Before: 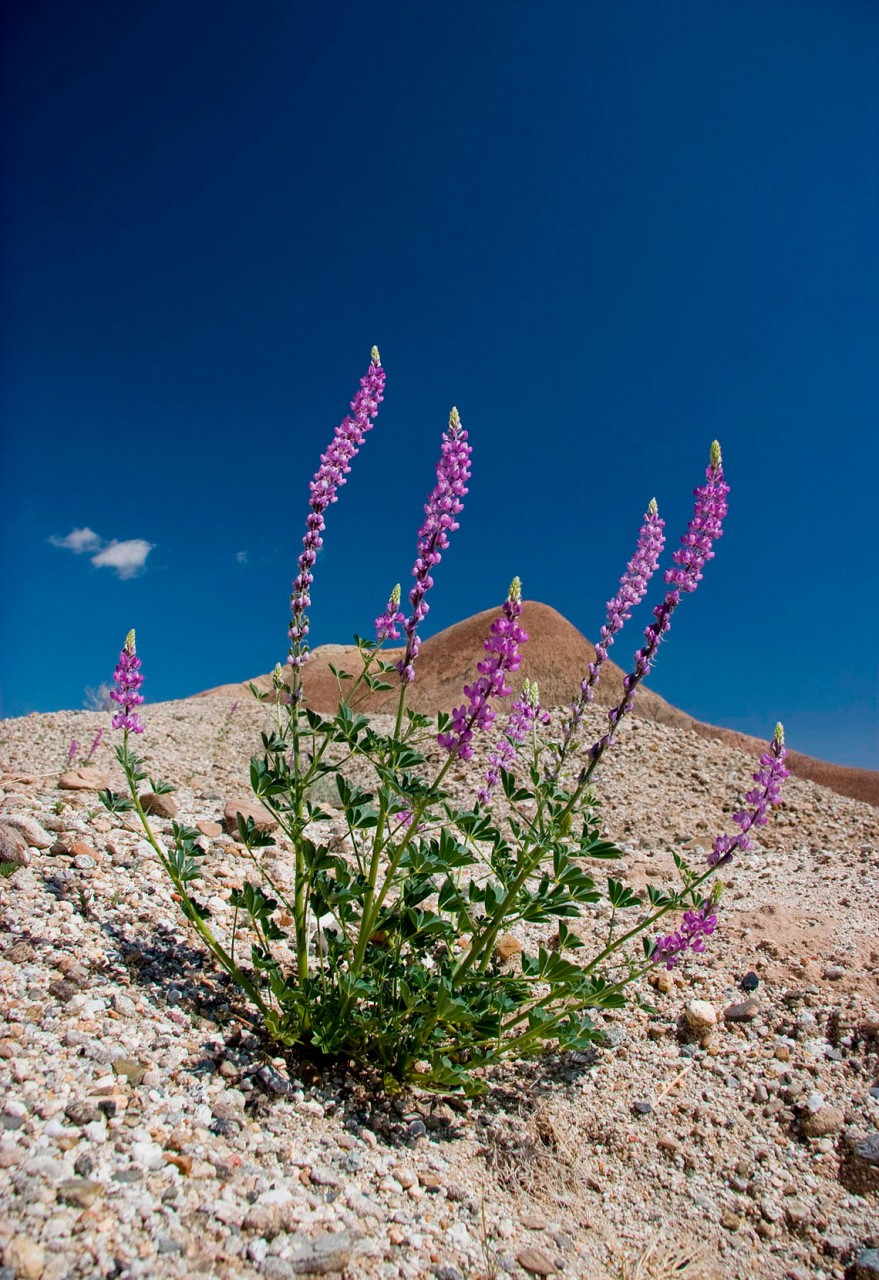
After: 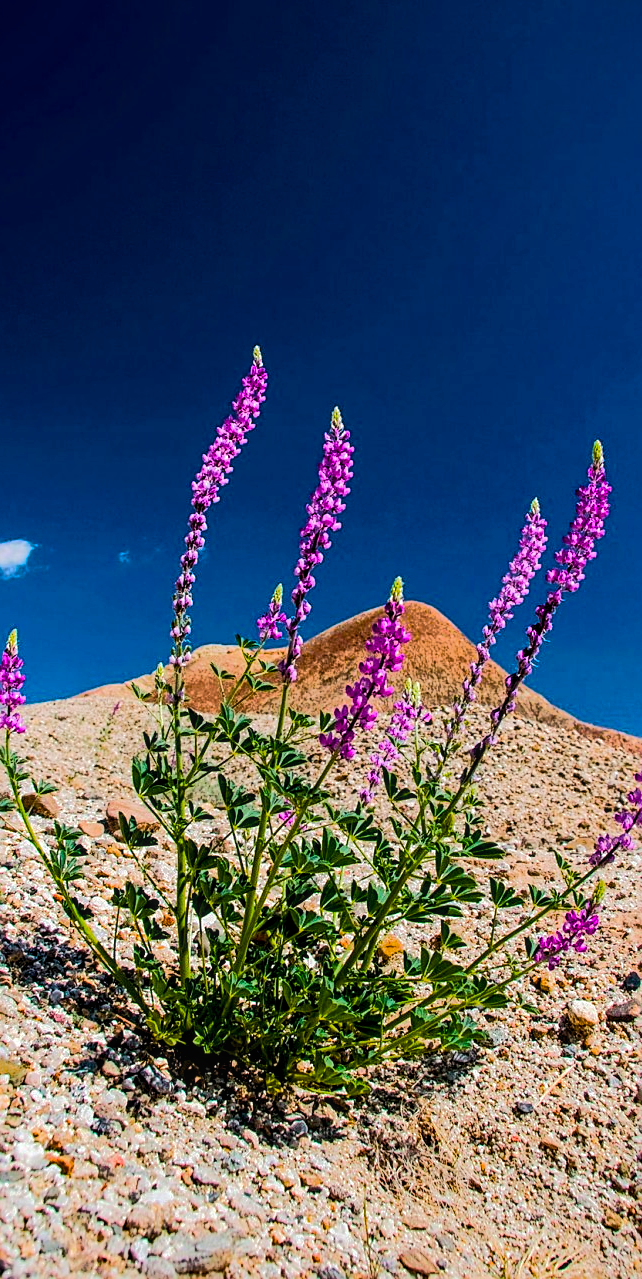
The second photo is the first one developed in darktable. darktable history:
color balance rgb: global offset › luminance -0.502%, linear chroma grading › global chroma 20.296%, perceptual saturation grading › global saturation 30.236%, contrast 5.282%
local contrast: on, module defaults
sharpen: on, module defaults
tone curve: curves: ch0 [(0, 0) (0.003, 0.015) (0.011, 0.019) (0.025, 0.025) (0.044, 0.039) (0.069, 0.053) (0.1, 0.076) (0.136, 0.107) (0.177, 0.143) (0.224, 0.19) (0.277, 0.253) (0.335, 0.32) (0.399, 0.412) (0.468, 0.524) (0.543, 0.668) (0.623, 0.717) (0.709, 0.769) (0.801, 0.82) (0.898, 0.865) (1, 1)], color space Lab, linked channels, preserve colors none
crop: left 13.527%, right 13.407%
